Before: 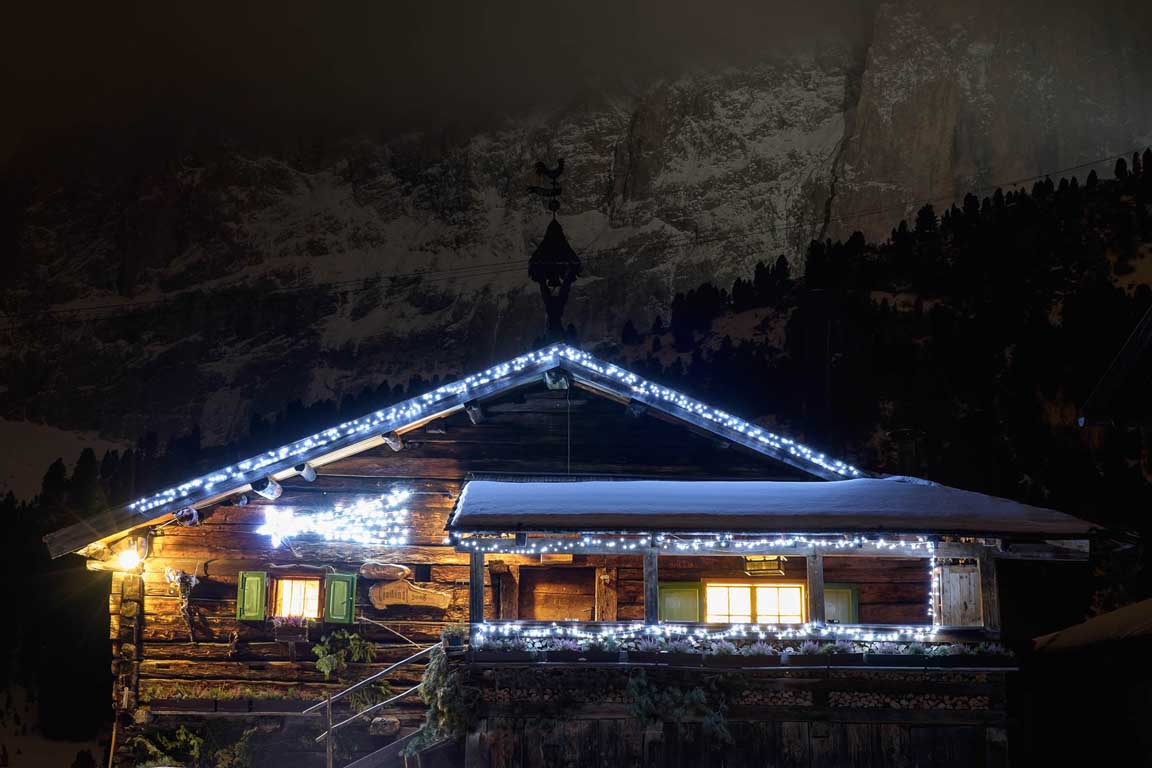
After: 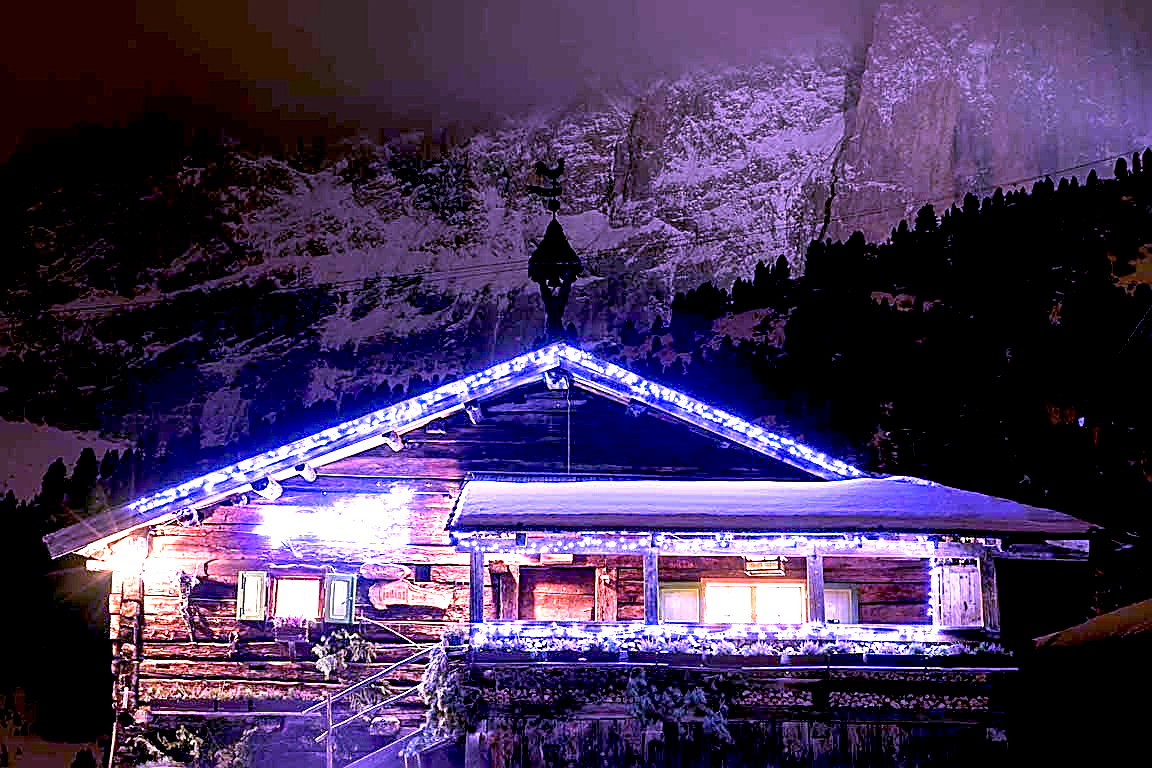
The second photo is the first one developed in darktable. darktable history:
exposure: black level correction 0.005, exposure 2.084 EV, compensate highlight preservation false
color calibration: illuminant custom, x 0.379, y 0.481, temperature 4443.07 K
sharpen: amount 1
